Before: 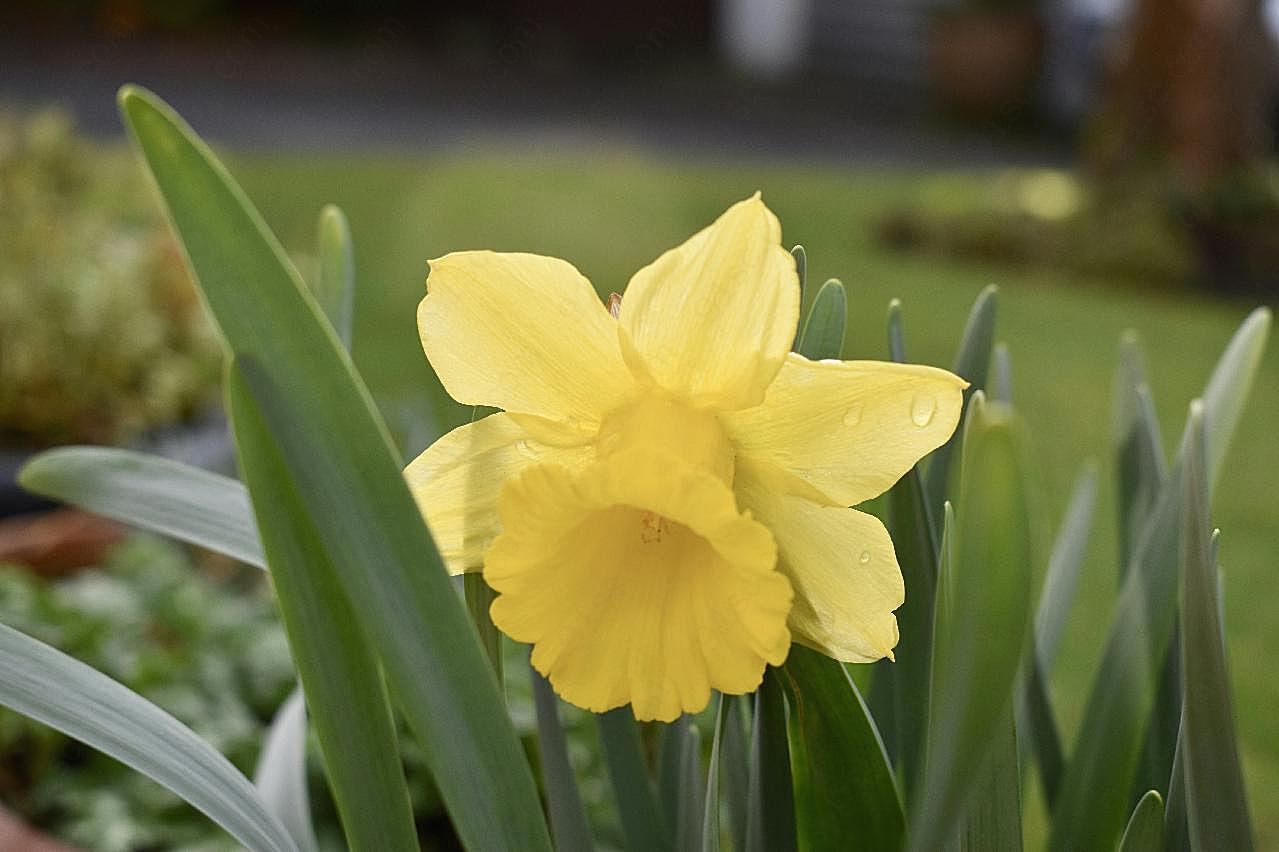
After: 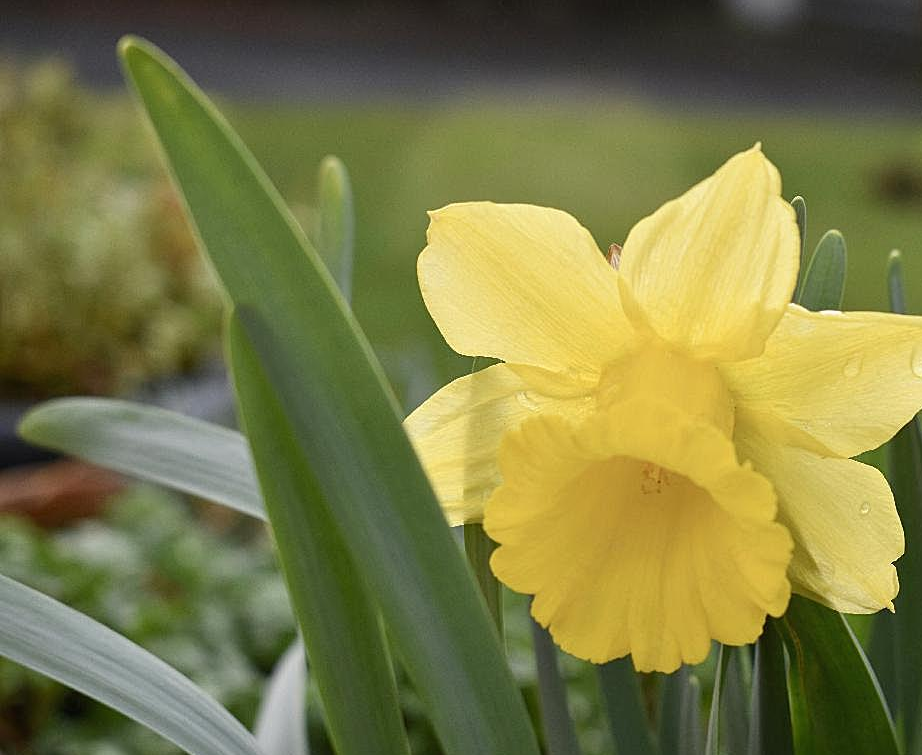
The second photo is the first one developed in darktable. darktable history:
crop: top 5.795%, right 27.881%, bottom 5.582%
